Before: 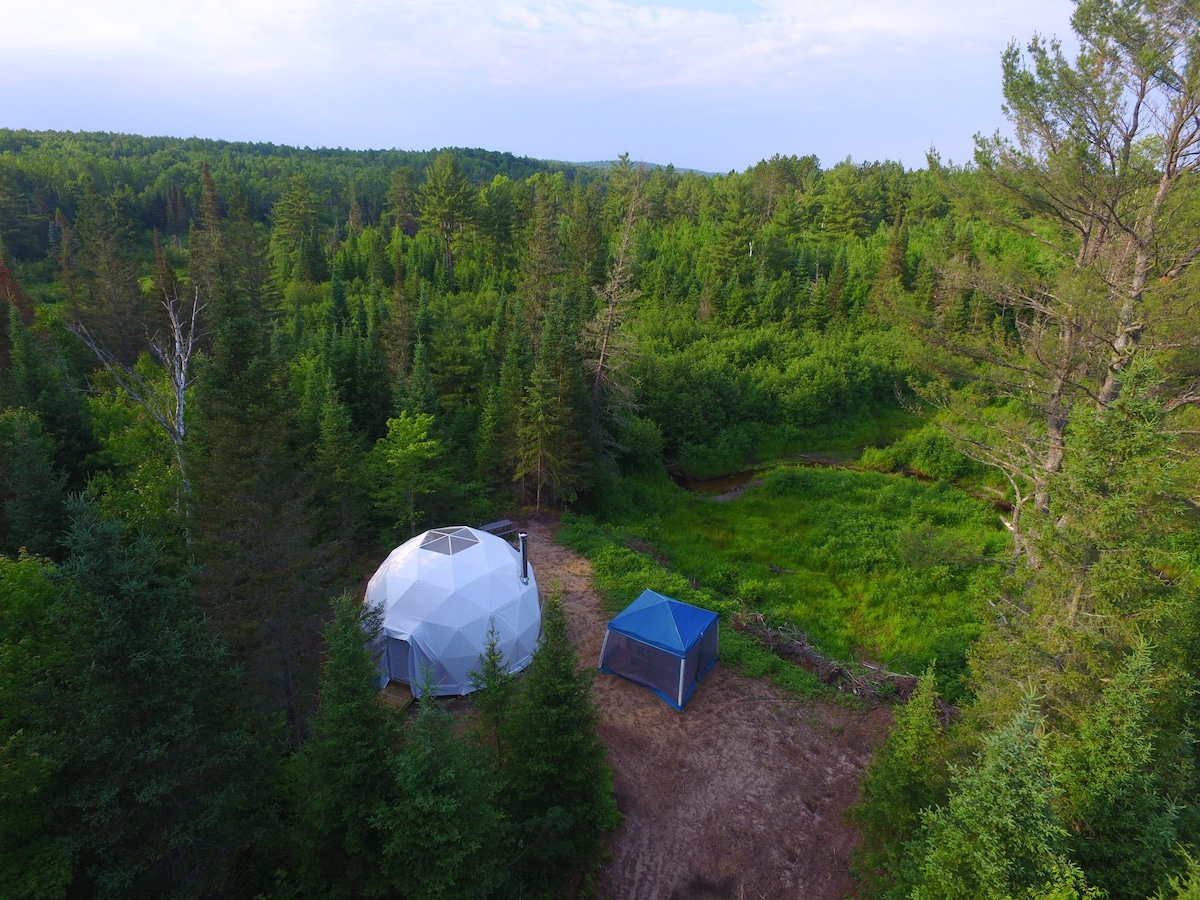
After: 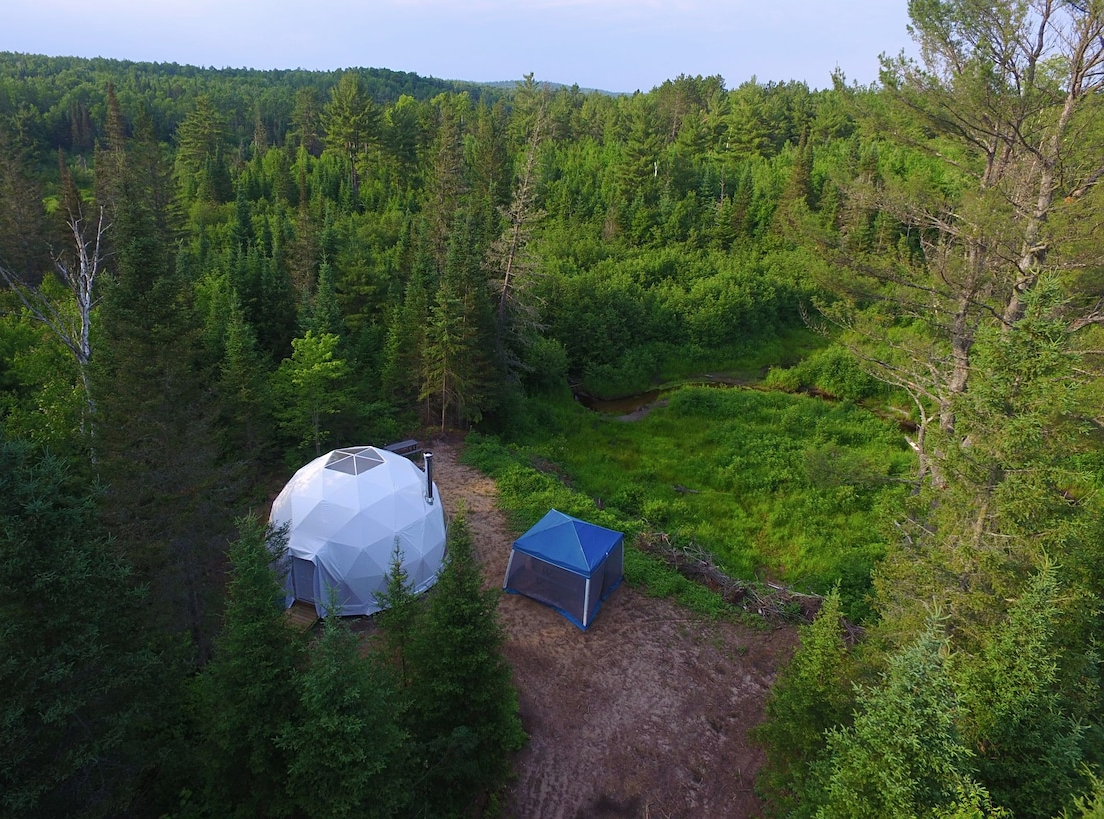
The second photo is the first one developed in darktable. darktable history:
sharpen: amount 0.209
crop and rotate: left 7.987%, top 8.913%
contrast brightness saturation: saturation -0.064
